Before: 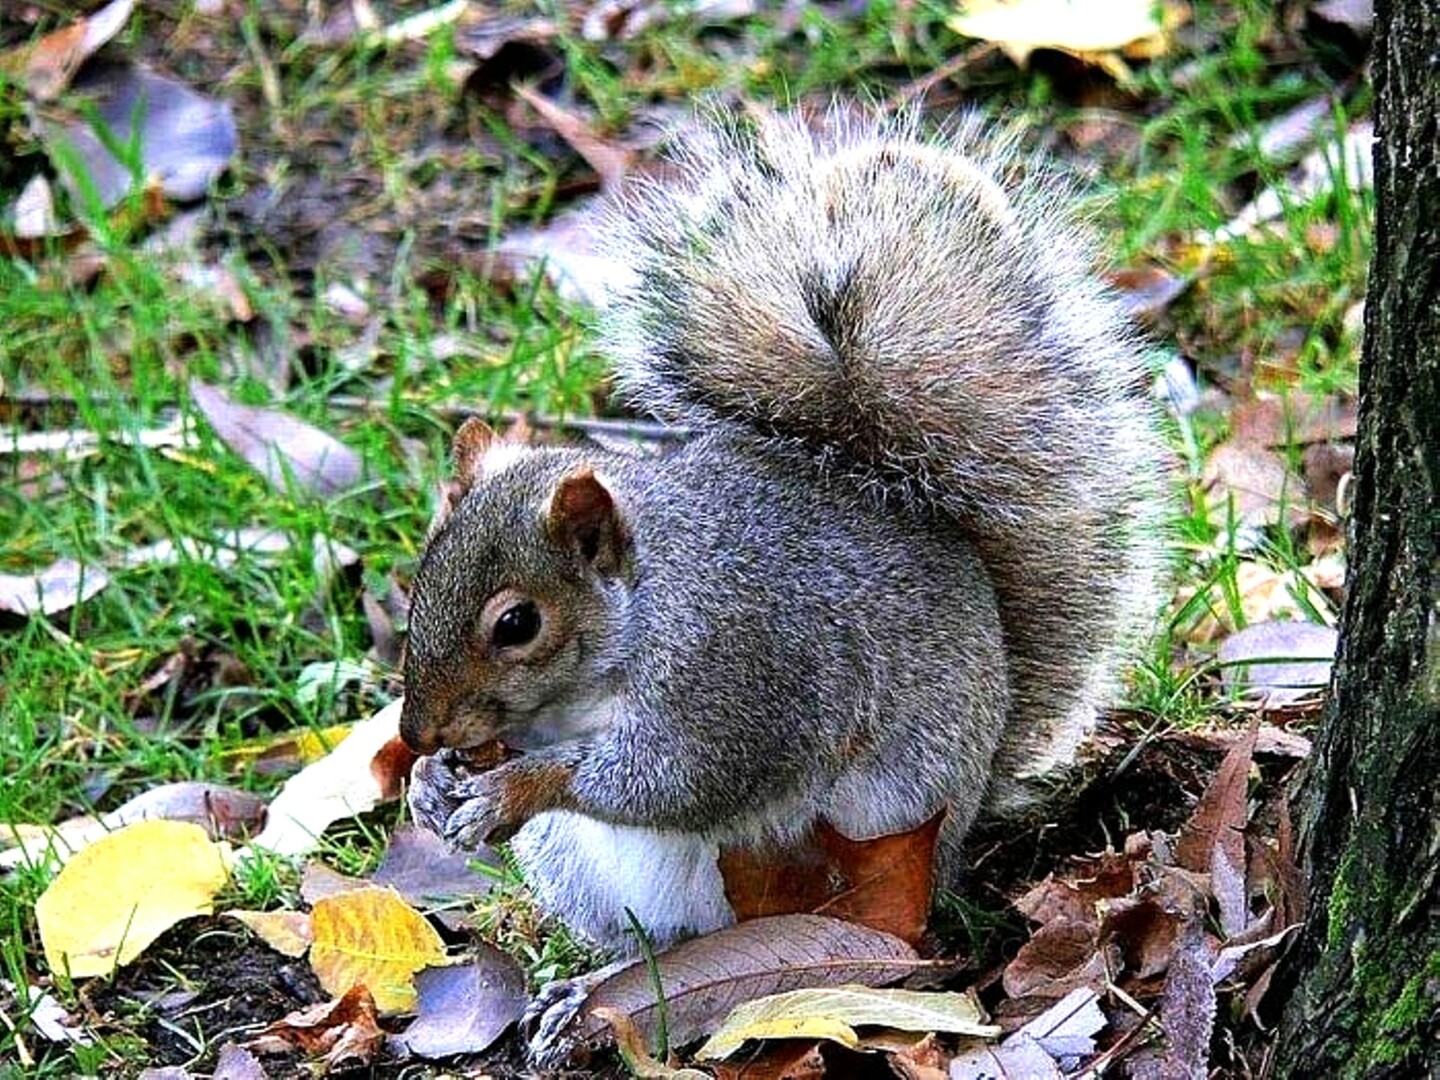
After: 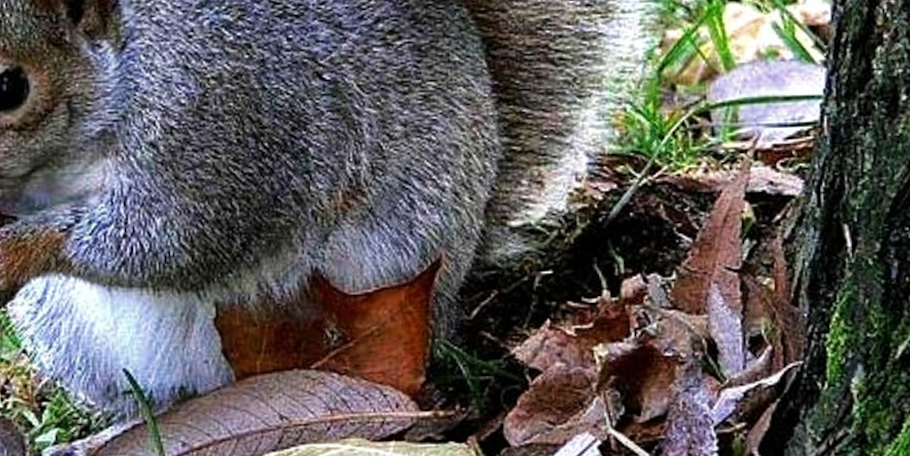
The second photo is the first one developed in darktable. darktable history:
crop and rotate: left 35.509%, top 50.238%, bottom 4.934%
base curve: curves: ch0 [(0, 0) (0.74, 0.67) (1, 1)]
rotate and perspective: rotation -2°, crop left 0.022, crop right 0.978, crop top 0.049, crop bottom 0.951
